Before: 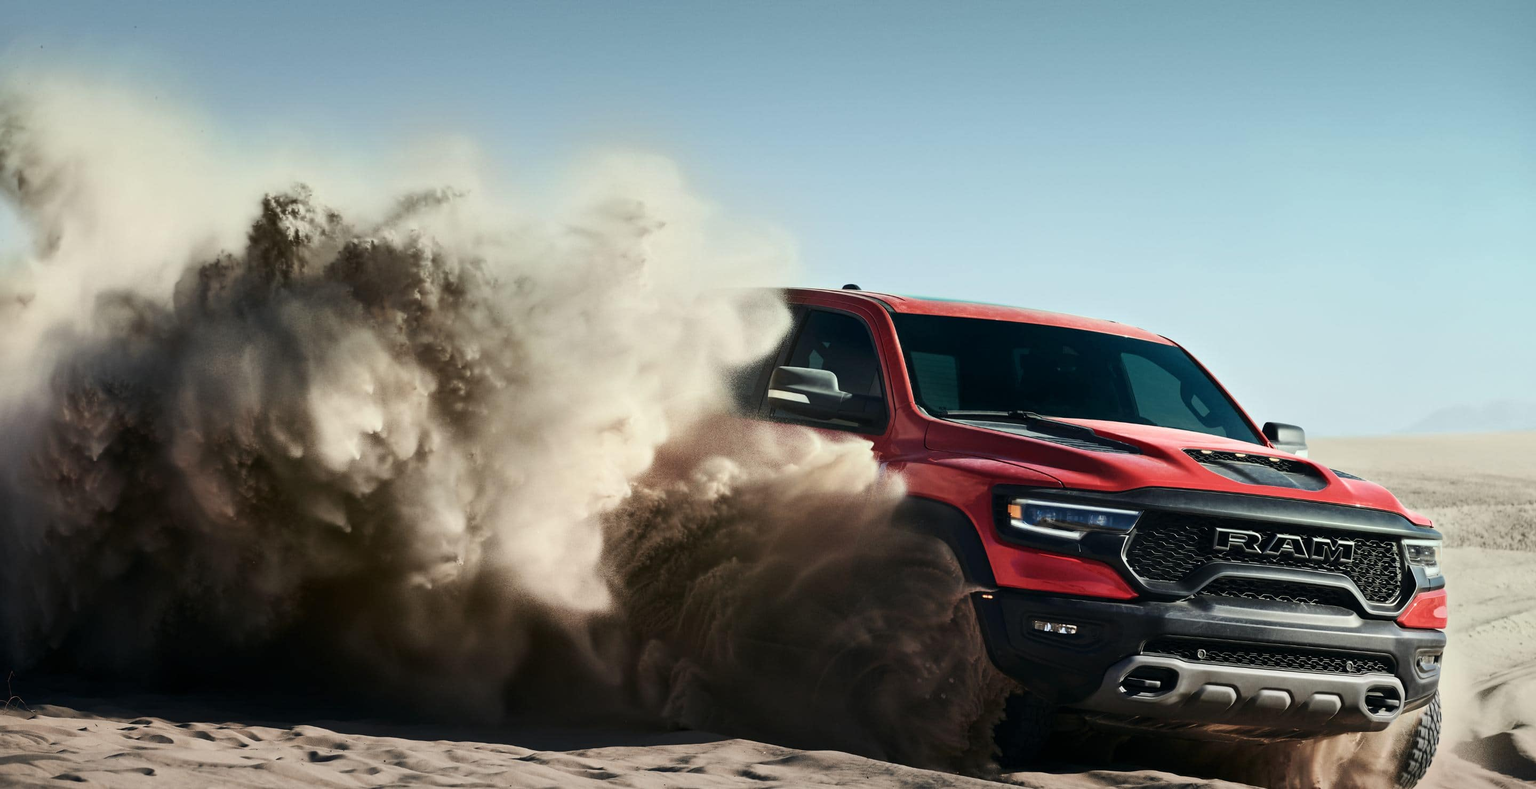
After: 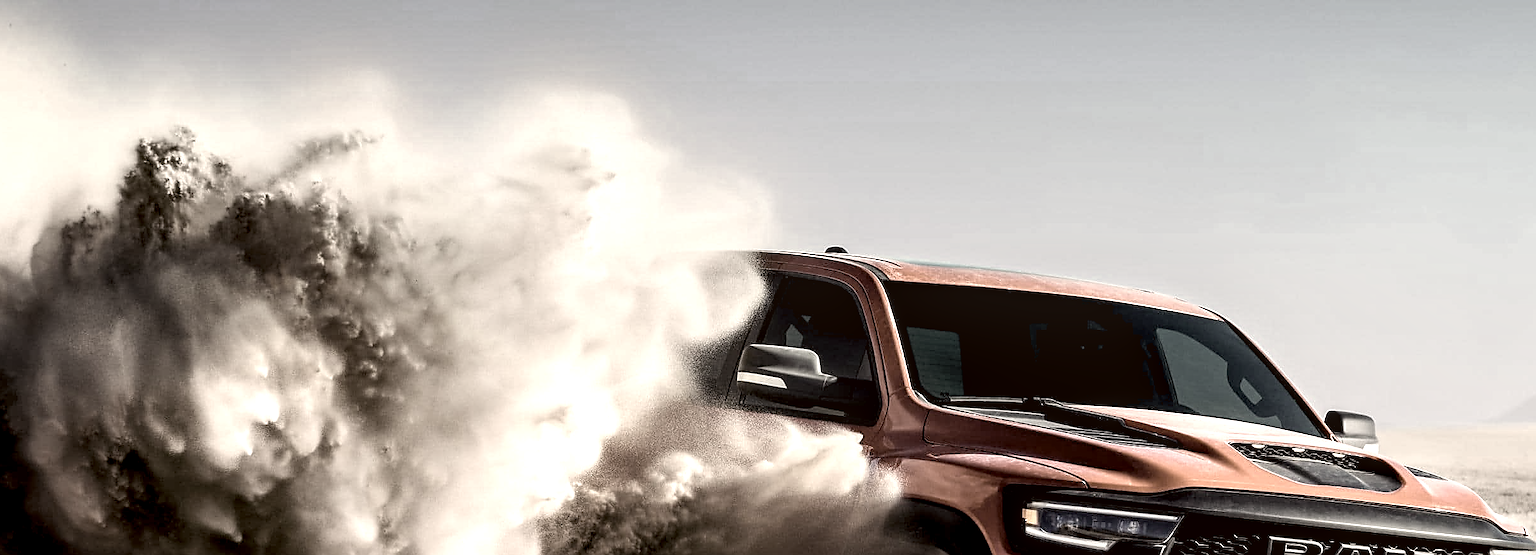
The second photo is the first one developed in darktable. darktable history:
tone equalizer: on, module defaults
sharpen: radius 1.426, amount 1.251, threshold 0.637
local contrast: detail 130%
color correction: highlights a* 10.25, highlights b* 9.63, shadows a* 8.09, shadows b* 8.18, saturation 0.794
crop and rotate: left 9.628%, top 9.772%, right 6.185%, bottom 31.017%
exposure: black level correction 0.009, exposure 0.115 EV, compensate highlight preservation false
color zones: curves: ch0 [(0.25, 0.667) (0.758, 0.368)]; ch1 [(0.215, 0.245) (0.761, 0.373)]; ch2 [(0.247, 0.554) (0.761, 0.436)]
